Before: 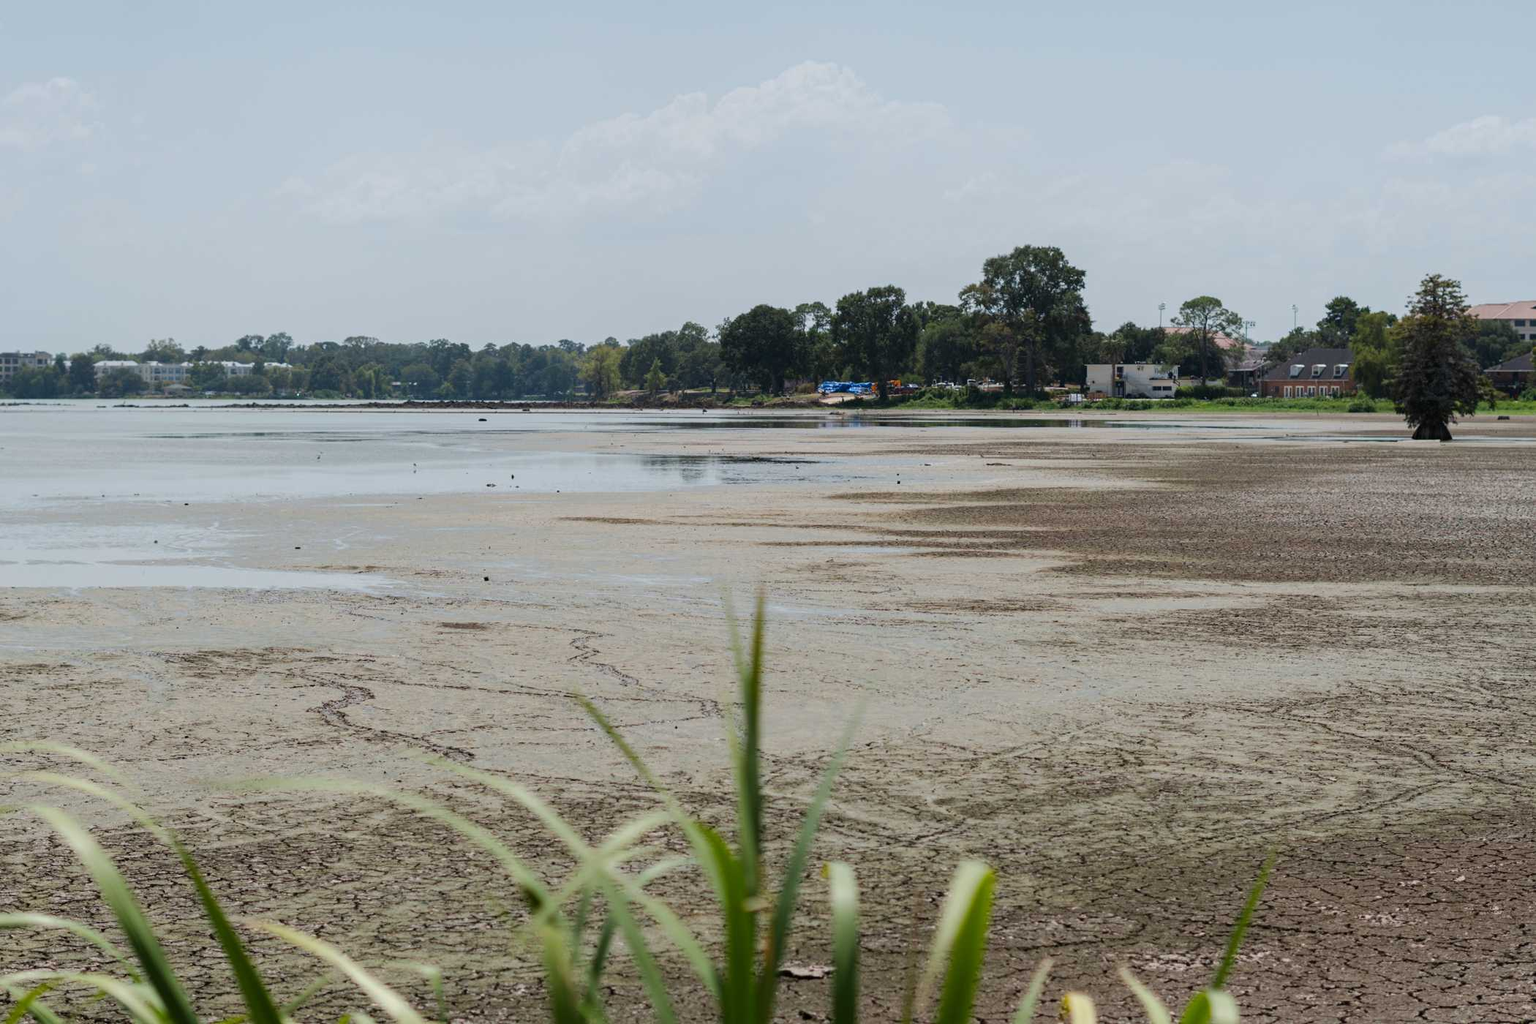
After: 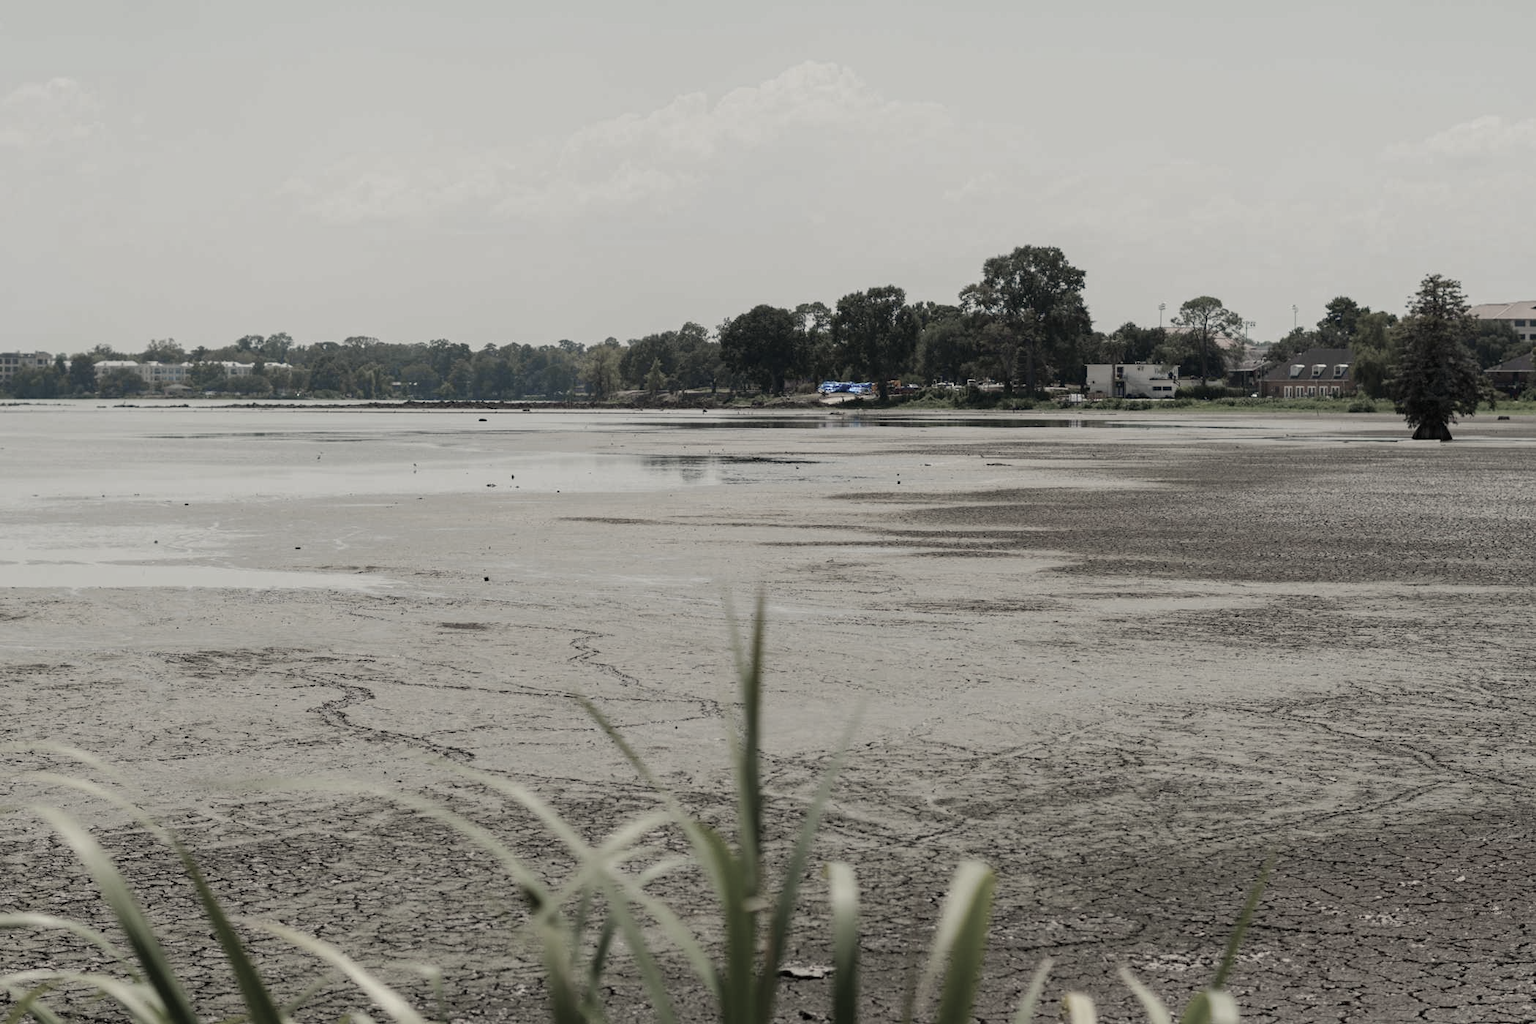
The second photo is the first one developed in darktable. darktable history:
color correction: highlights a* 1.36, highlights b* 18.24
color zones: curves: ch0 [(0, 0.613) (0.01, 0.613) (0.245, 0.448) (0.498, 0.529) (0.642, 0.665) (0.879, 0.777) (0.99, 0.613)]; ch1 [(0, 0.272) (0.219, 0.127) (0.724, 0.346)]
